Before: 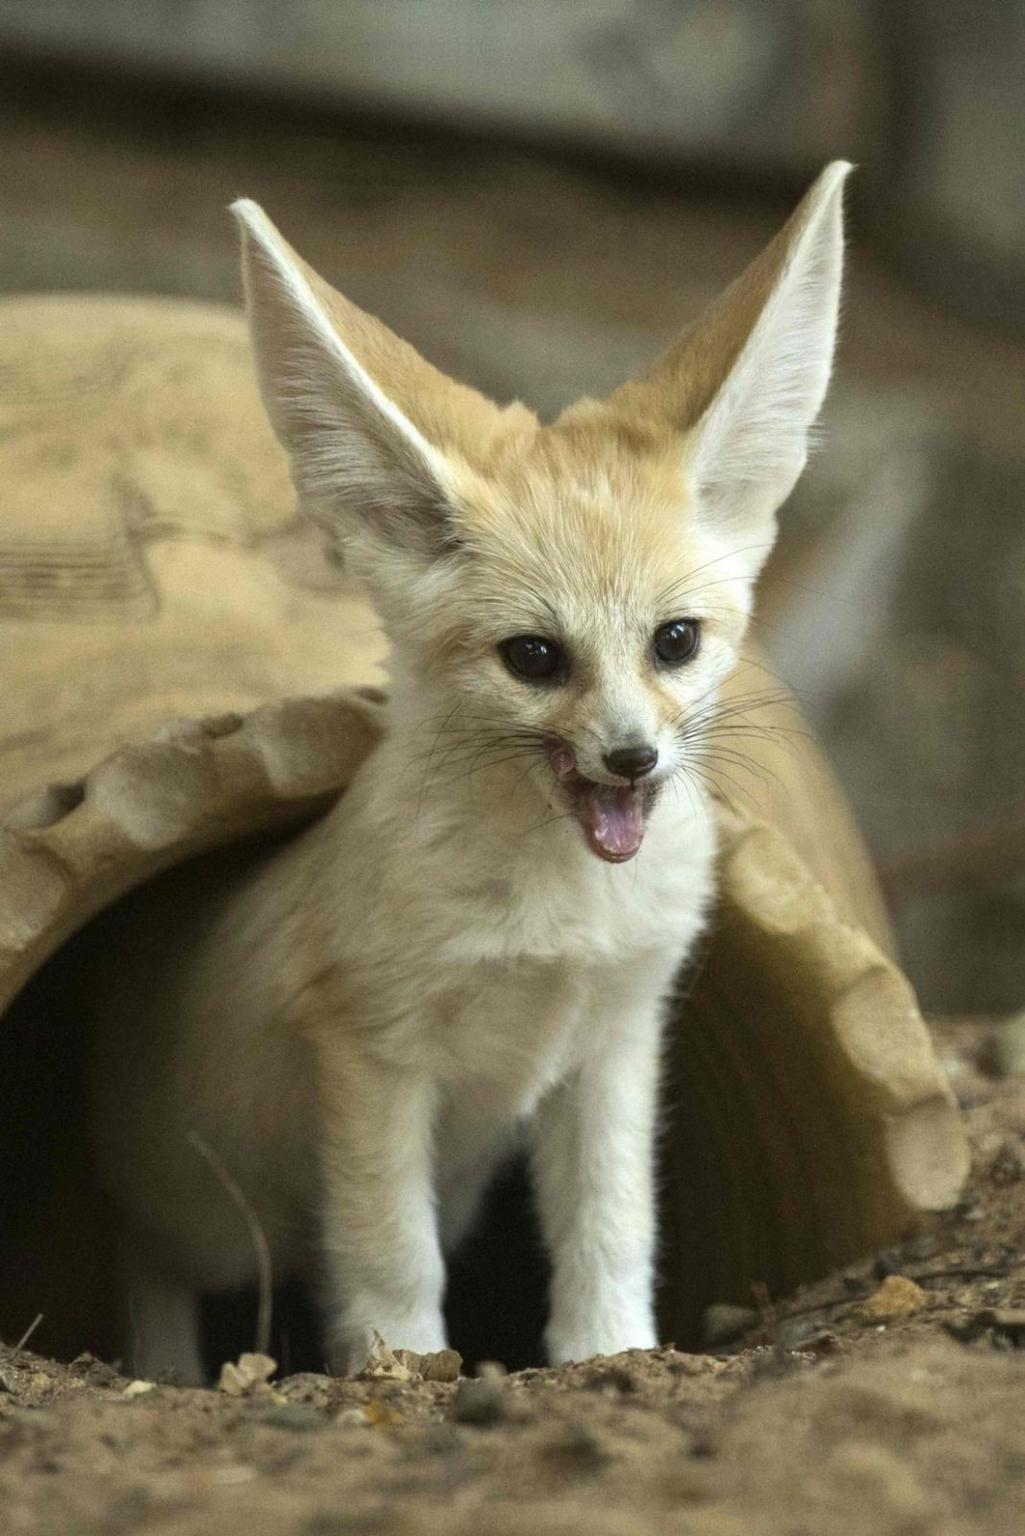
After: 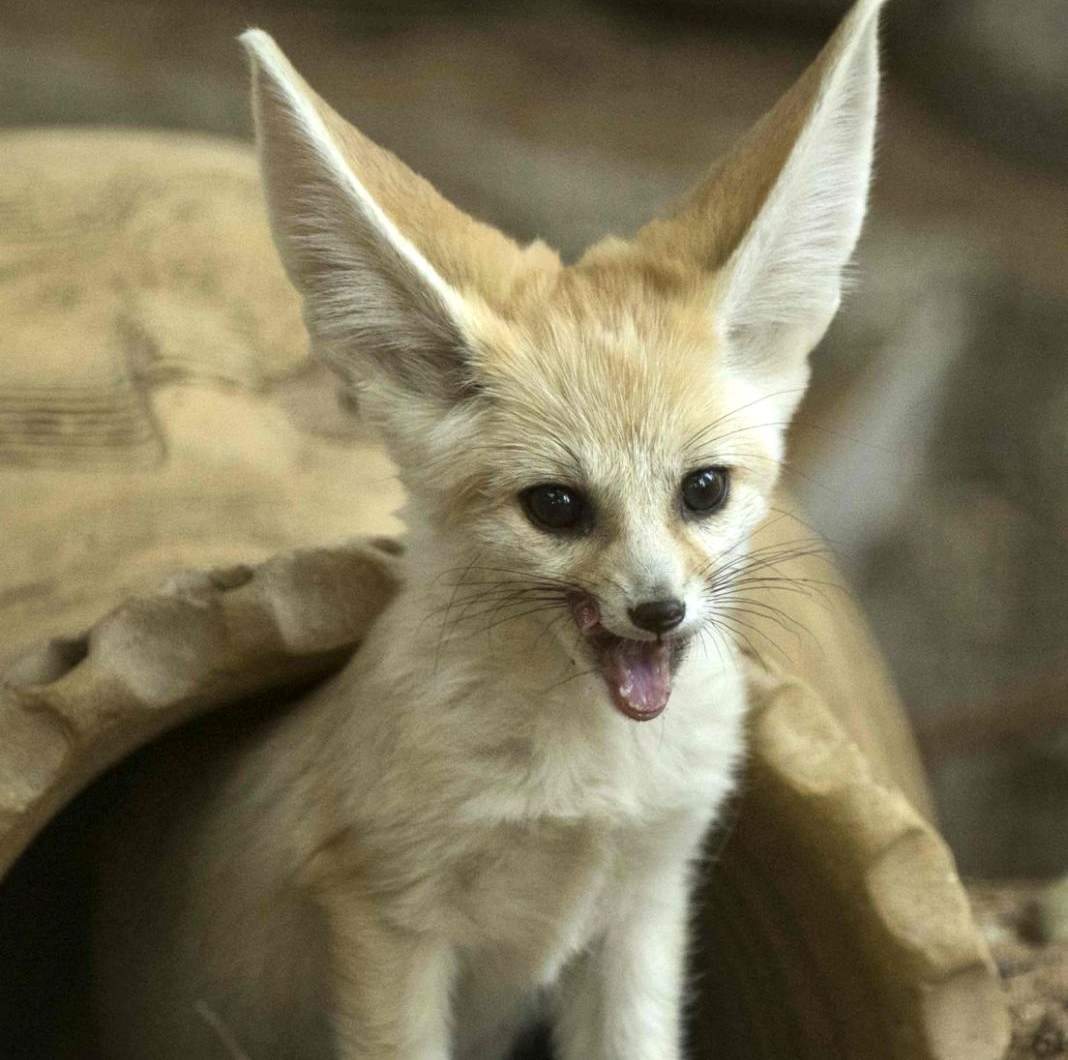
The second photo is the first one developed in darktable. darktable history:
crop: top 11.13%, bottom 22.617%
local contrast: mode bilateral grid, contrast 20, coarseness 50, detail 120%, midtone range 0.2
